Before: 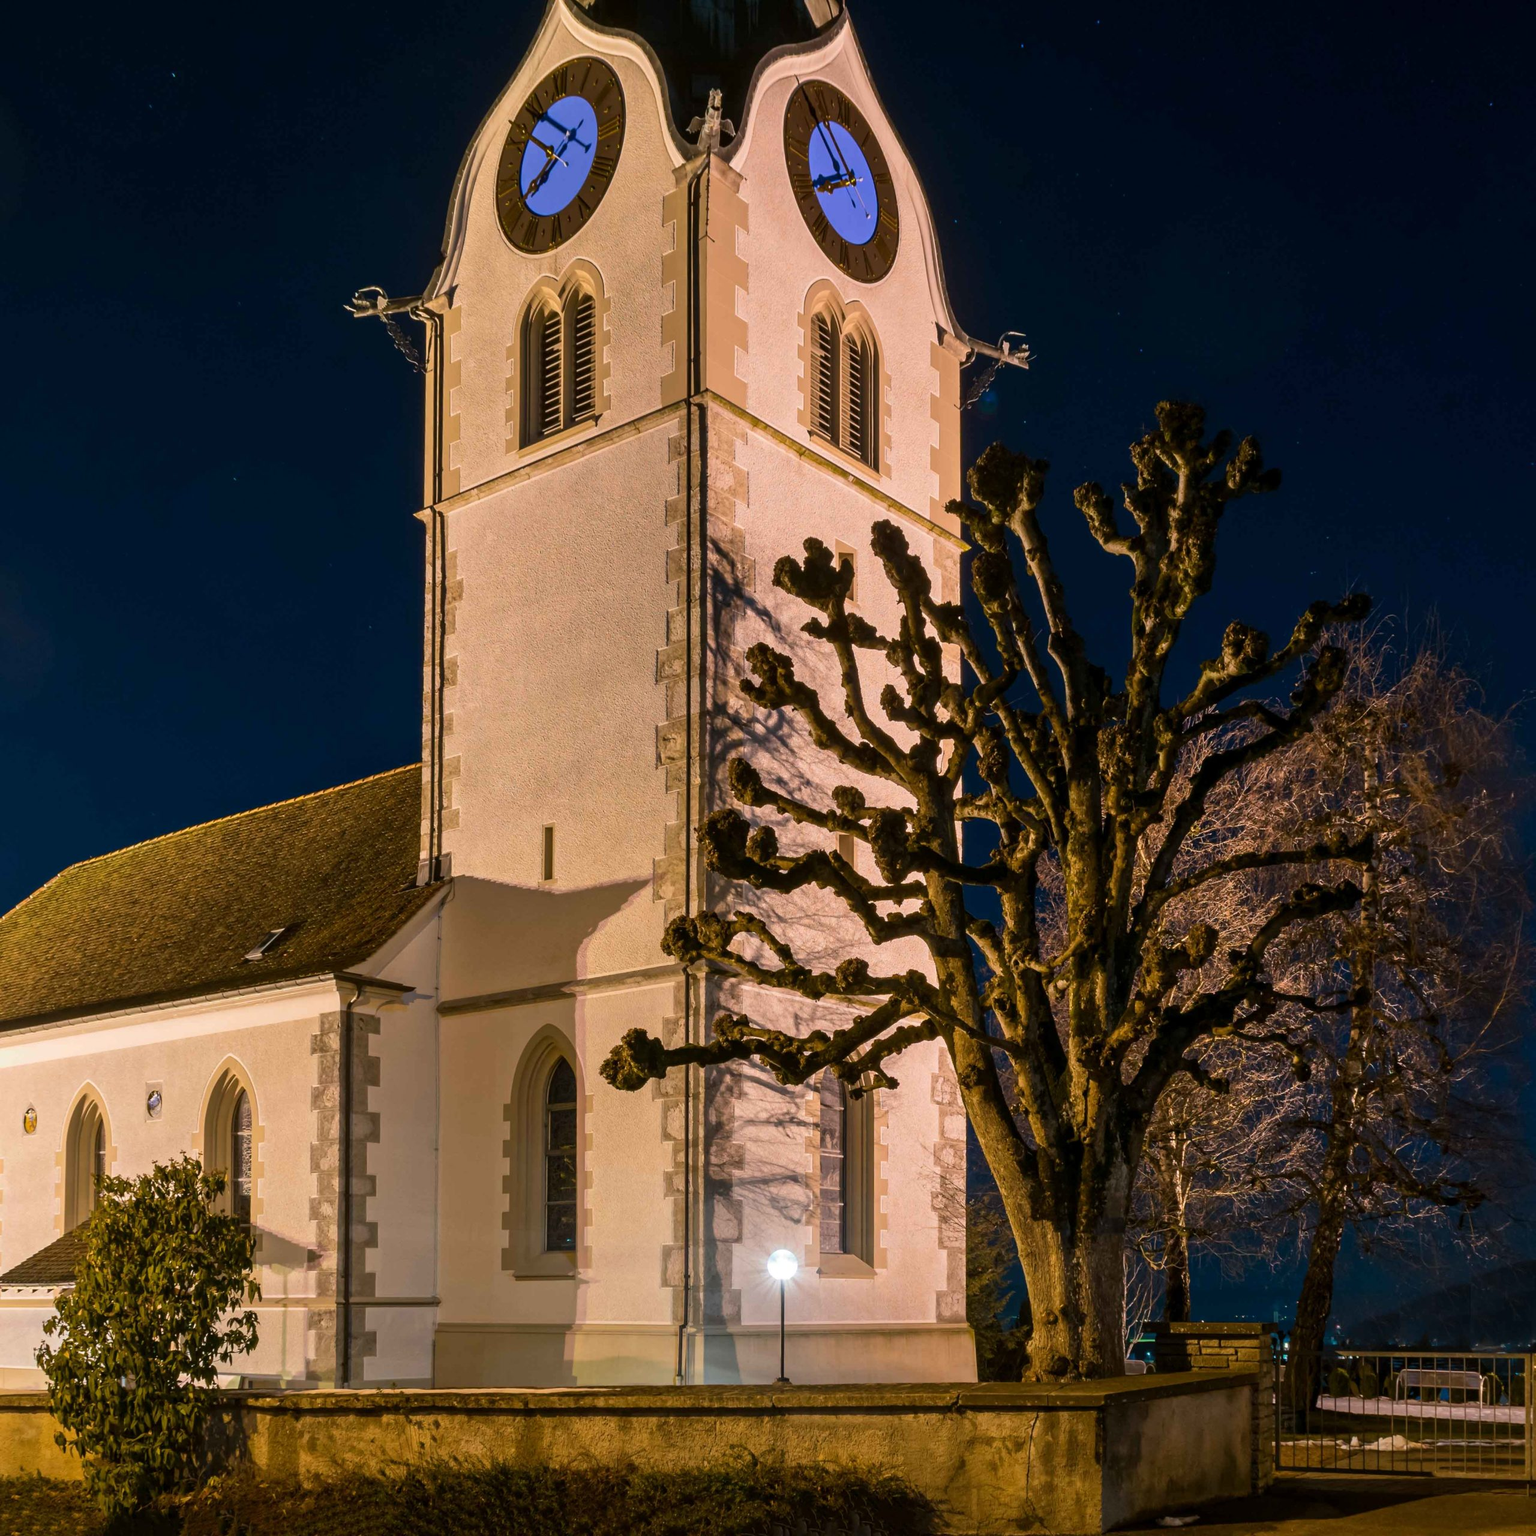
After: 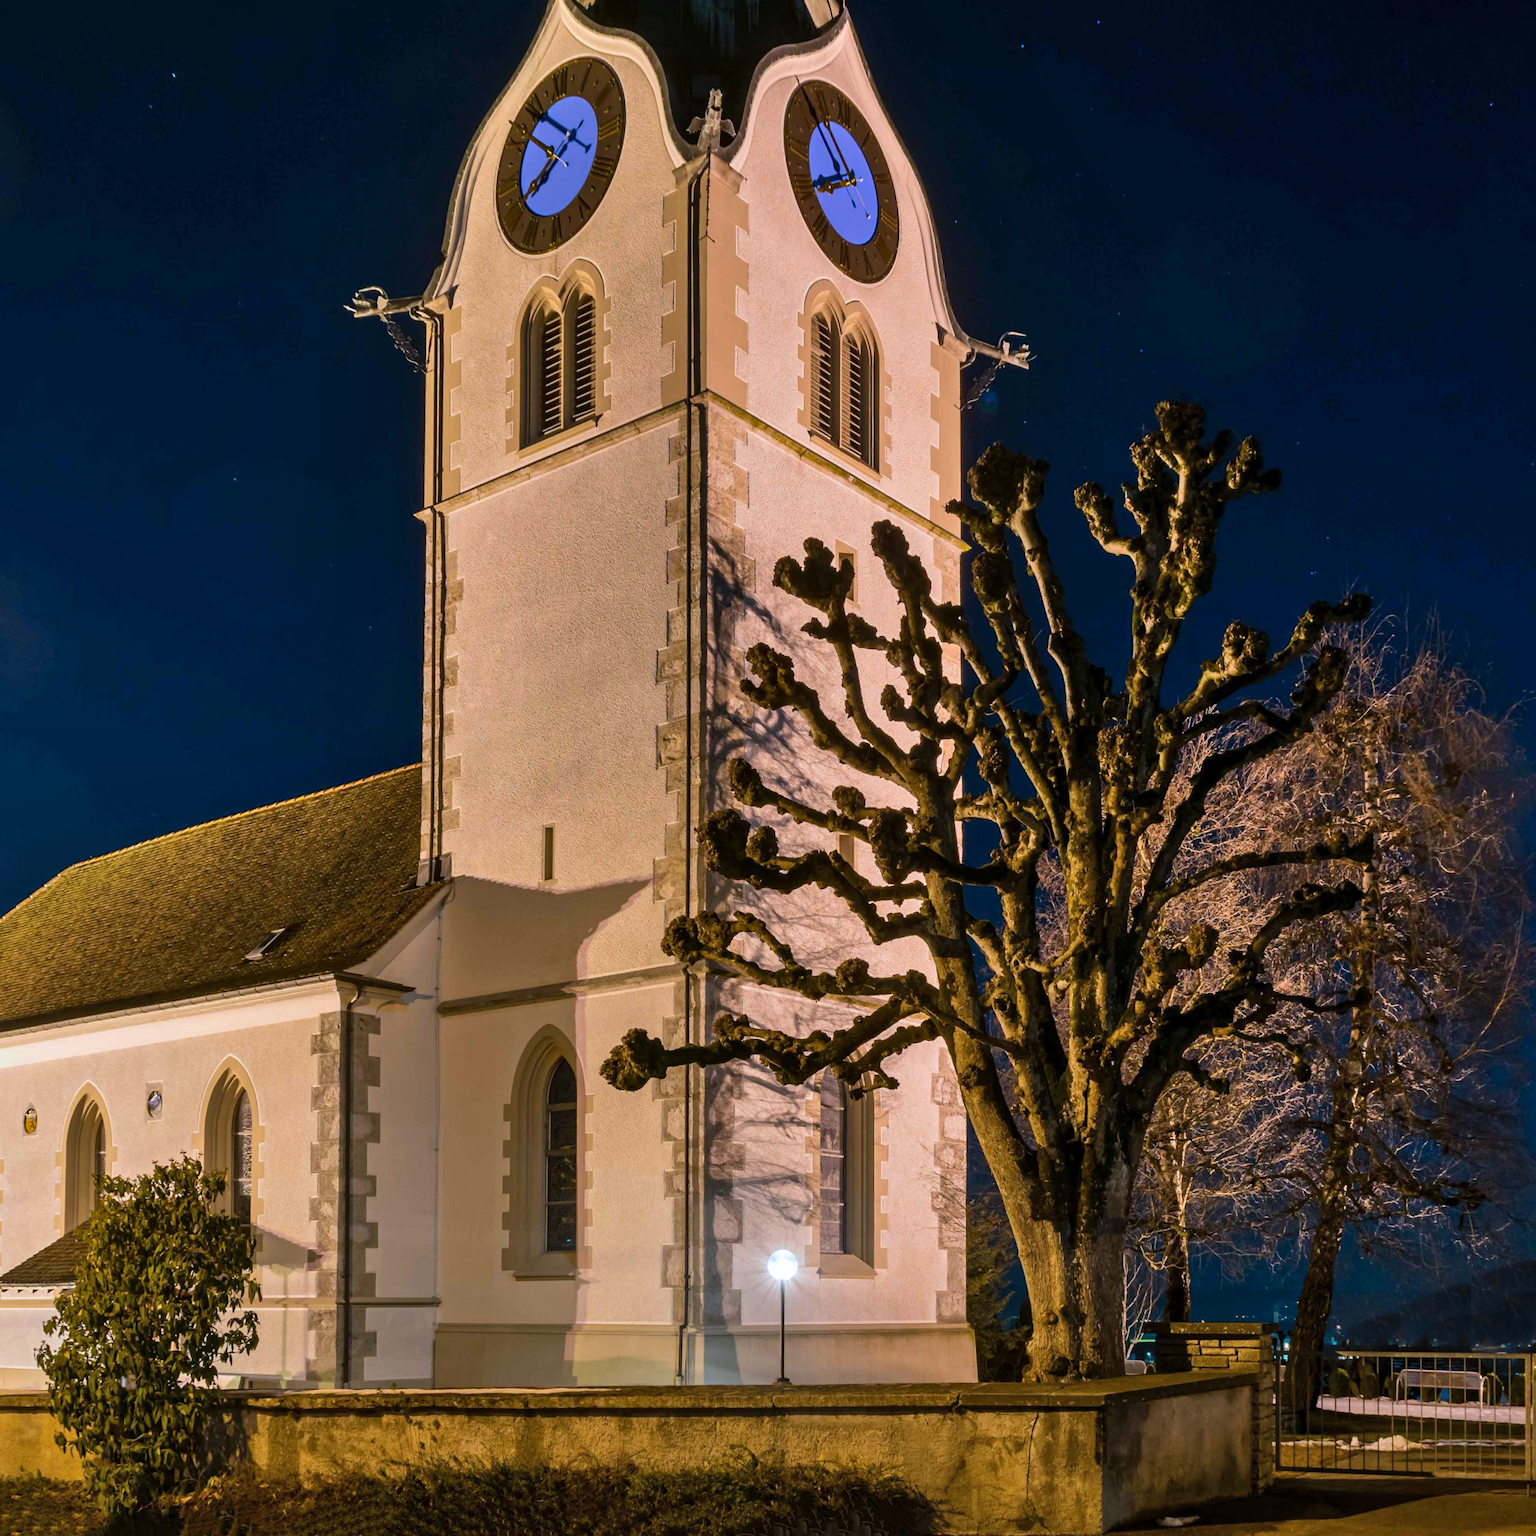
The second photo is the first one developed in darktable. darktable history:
shadows and highlights: radius 118.69, shadows 42.21, highlights -61.56, soften with gaussian
white balance: red 0.983, blue 1.036
